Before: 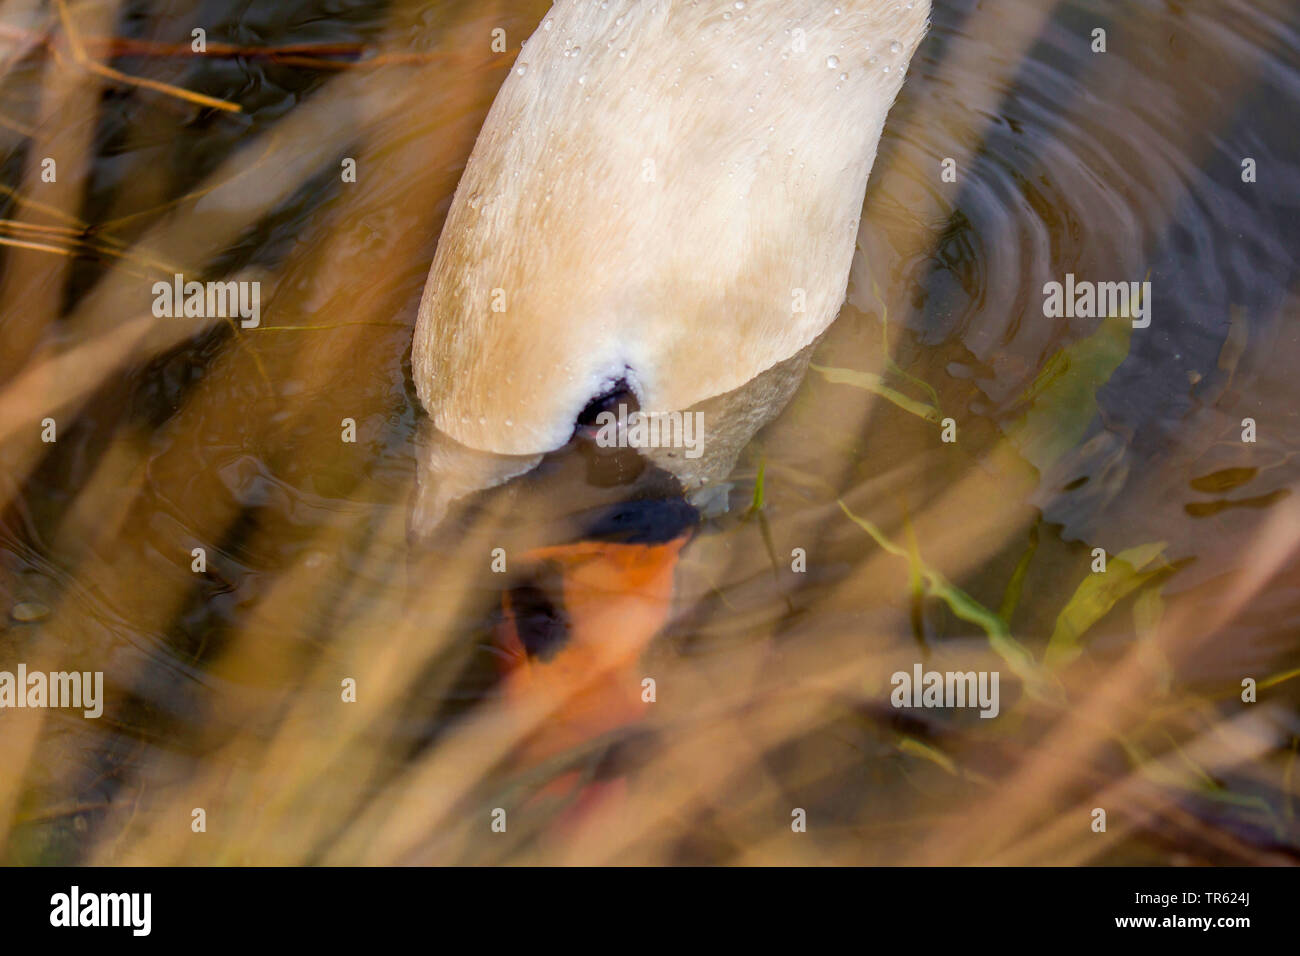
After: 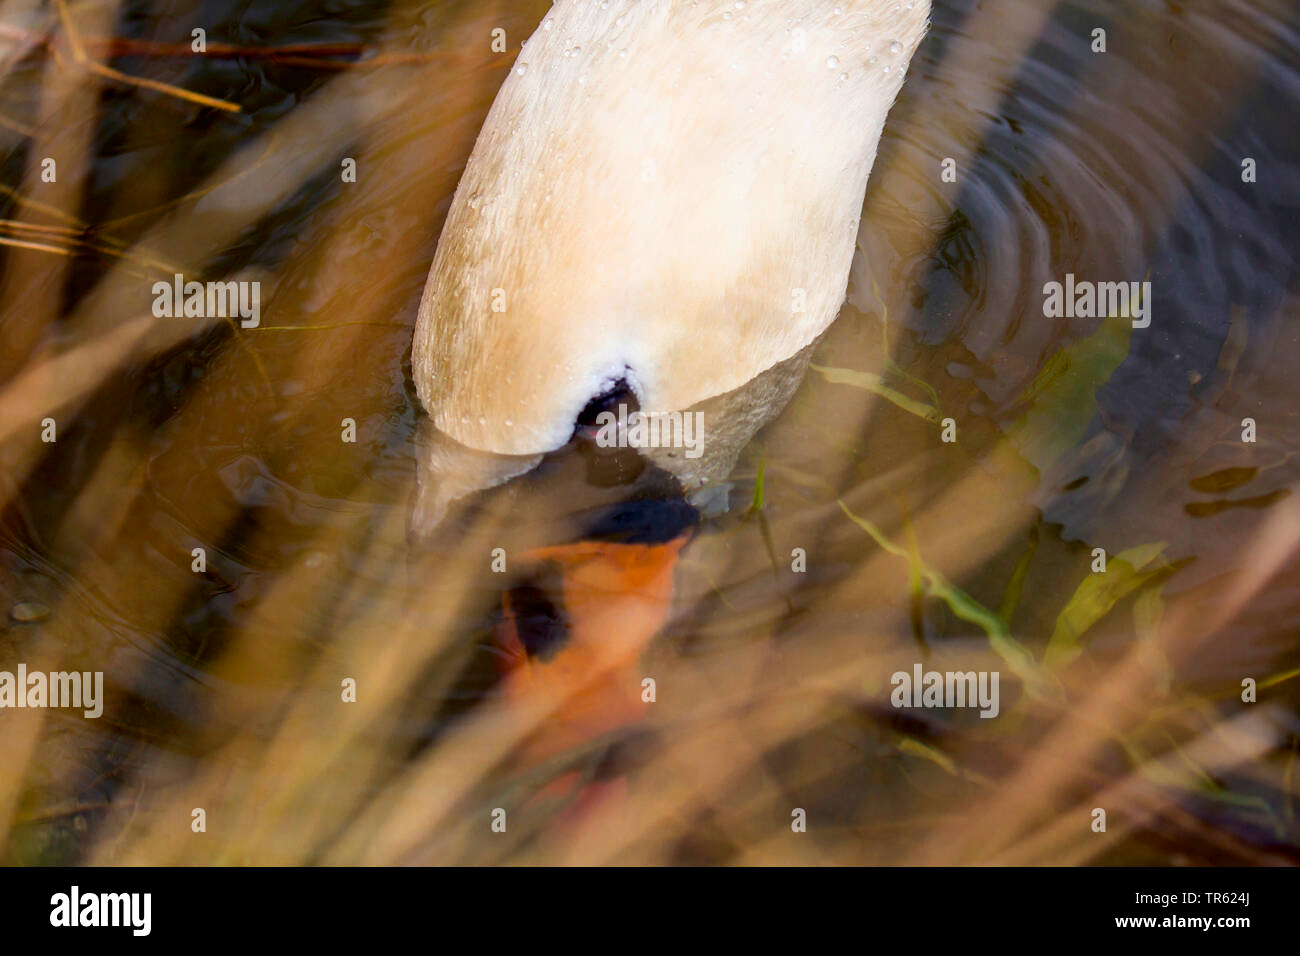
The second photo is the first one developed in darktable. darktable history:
shadows and highlights: shadows -64.06, white point adjustment -5.09, highlights 61.19
